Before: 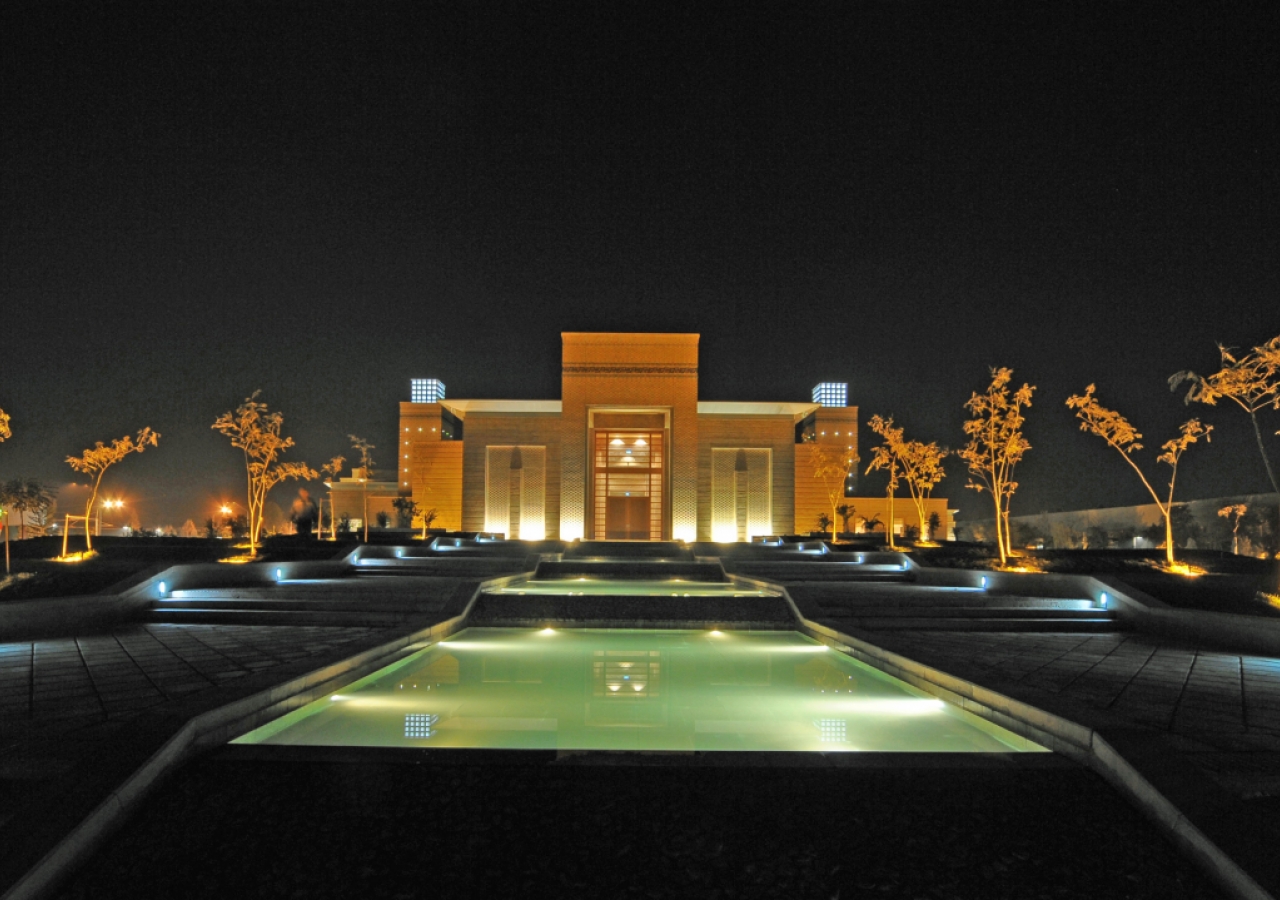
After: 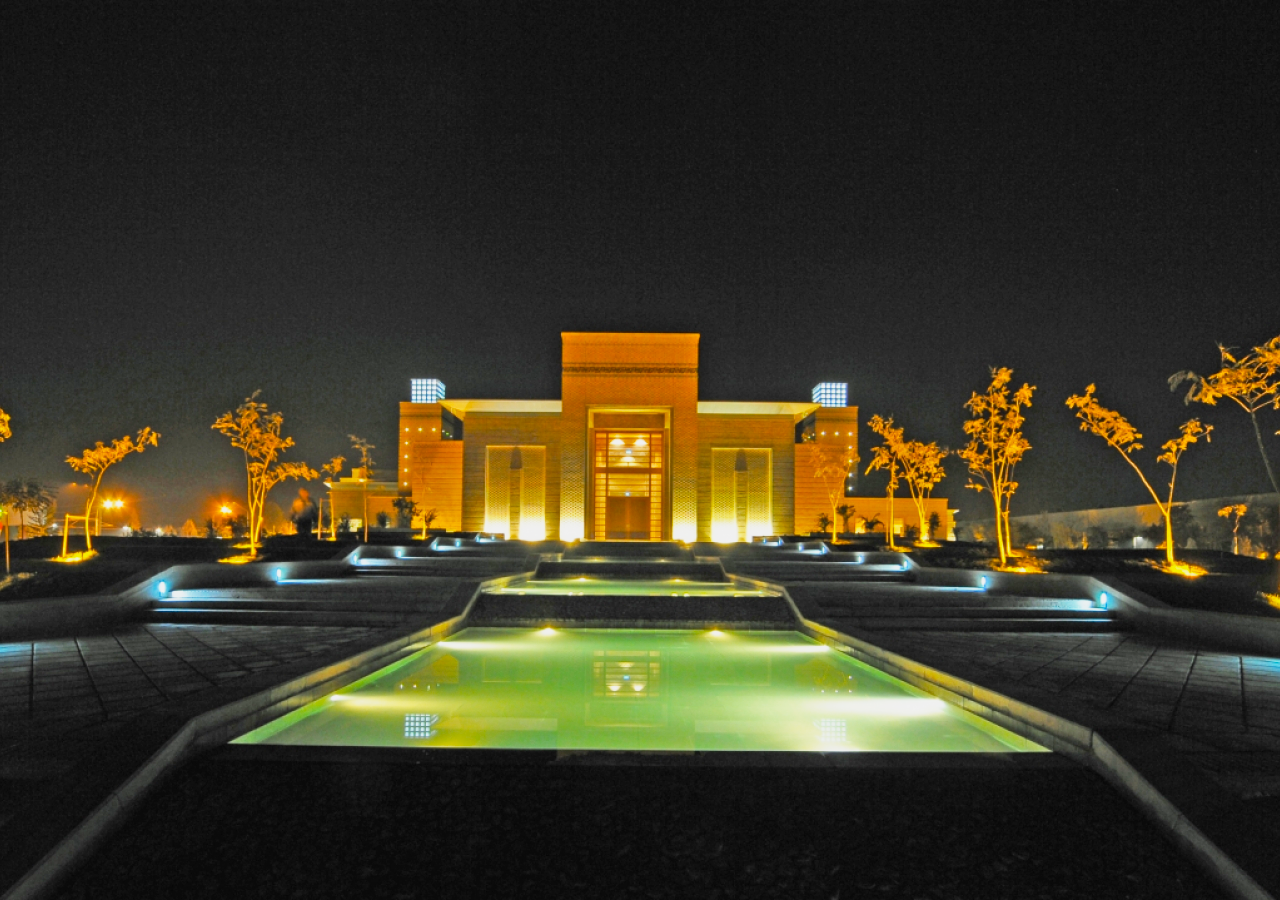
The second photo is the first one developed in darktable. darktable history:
base curve: curves: ch0 [(0, 0) (0.088, 0.125) (0.176, 0.251) (0.354, 0.501) (0.613, 0.749) (1, 0.877)], preserve colors none
color balance rgb: perceptual saturation grading › global saturation 40.819%
